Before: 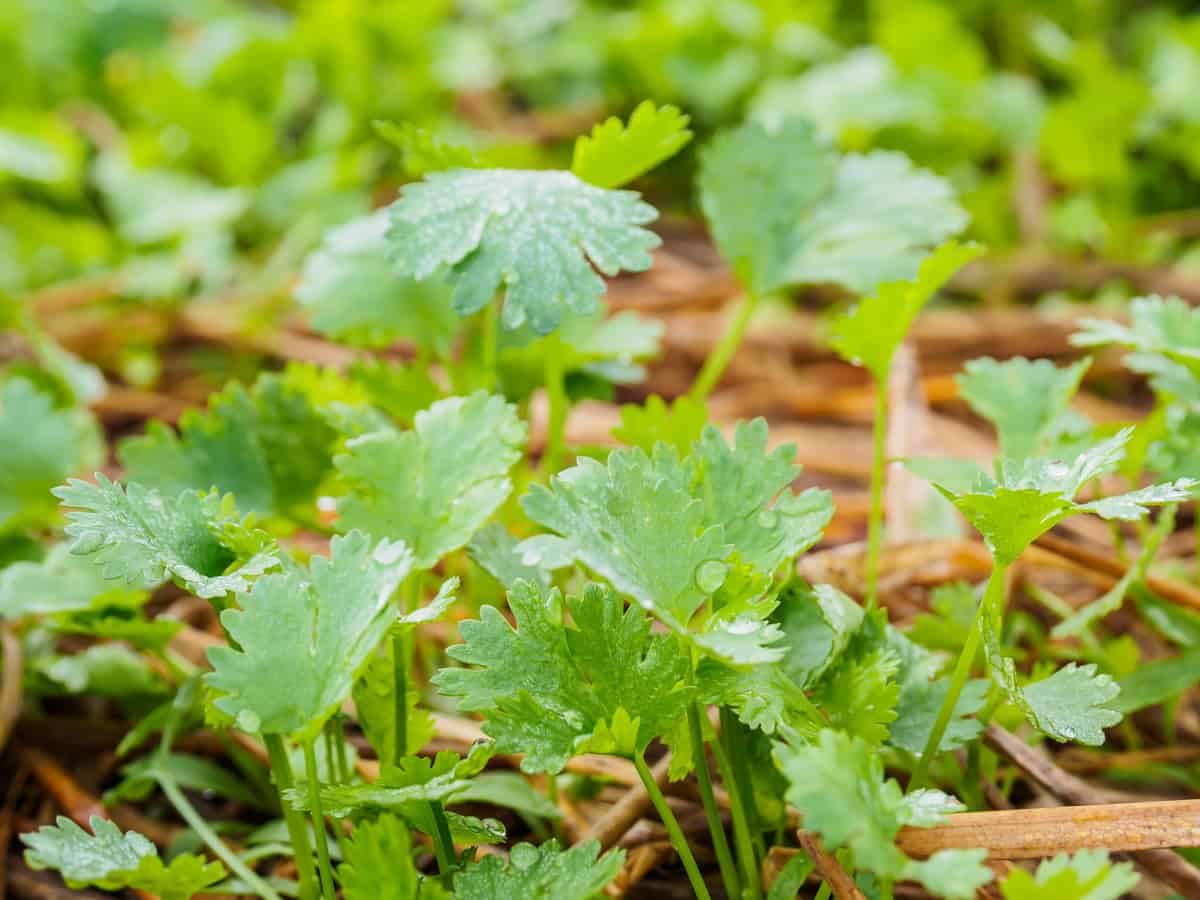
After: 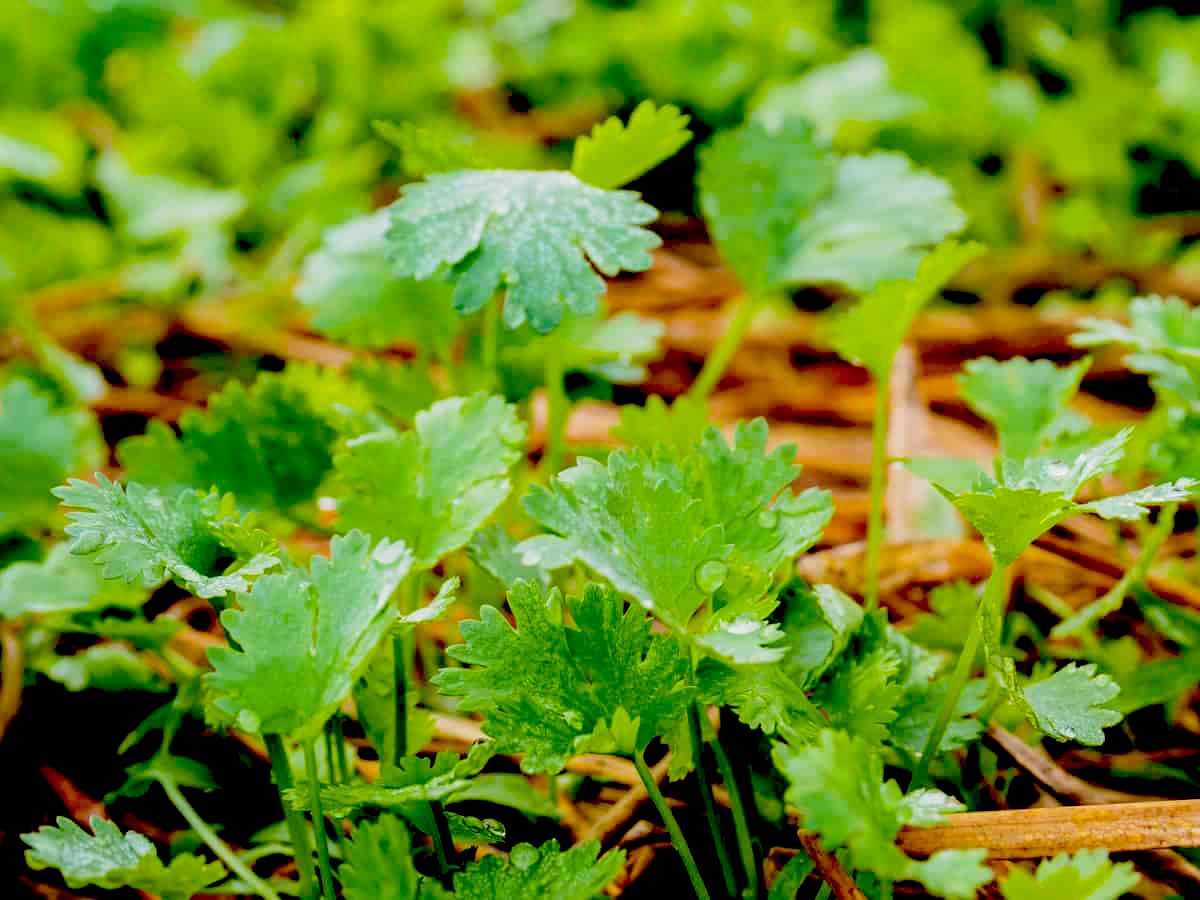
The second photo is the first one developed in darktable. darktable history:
color balance rgb: perceptual saturation grading › global saturation 19.852%, perceptual brilliance grading › global brilliance 2.868%, perceptual brilliance grading › highlights -2.808%, perceptual brilliance grading › shadows 3.315%
exposure: black level correction 0.099, exposure -0.084 EV, compensate highlight preservation false
